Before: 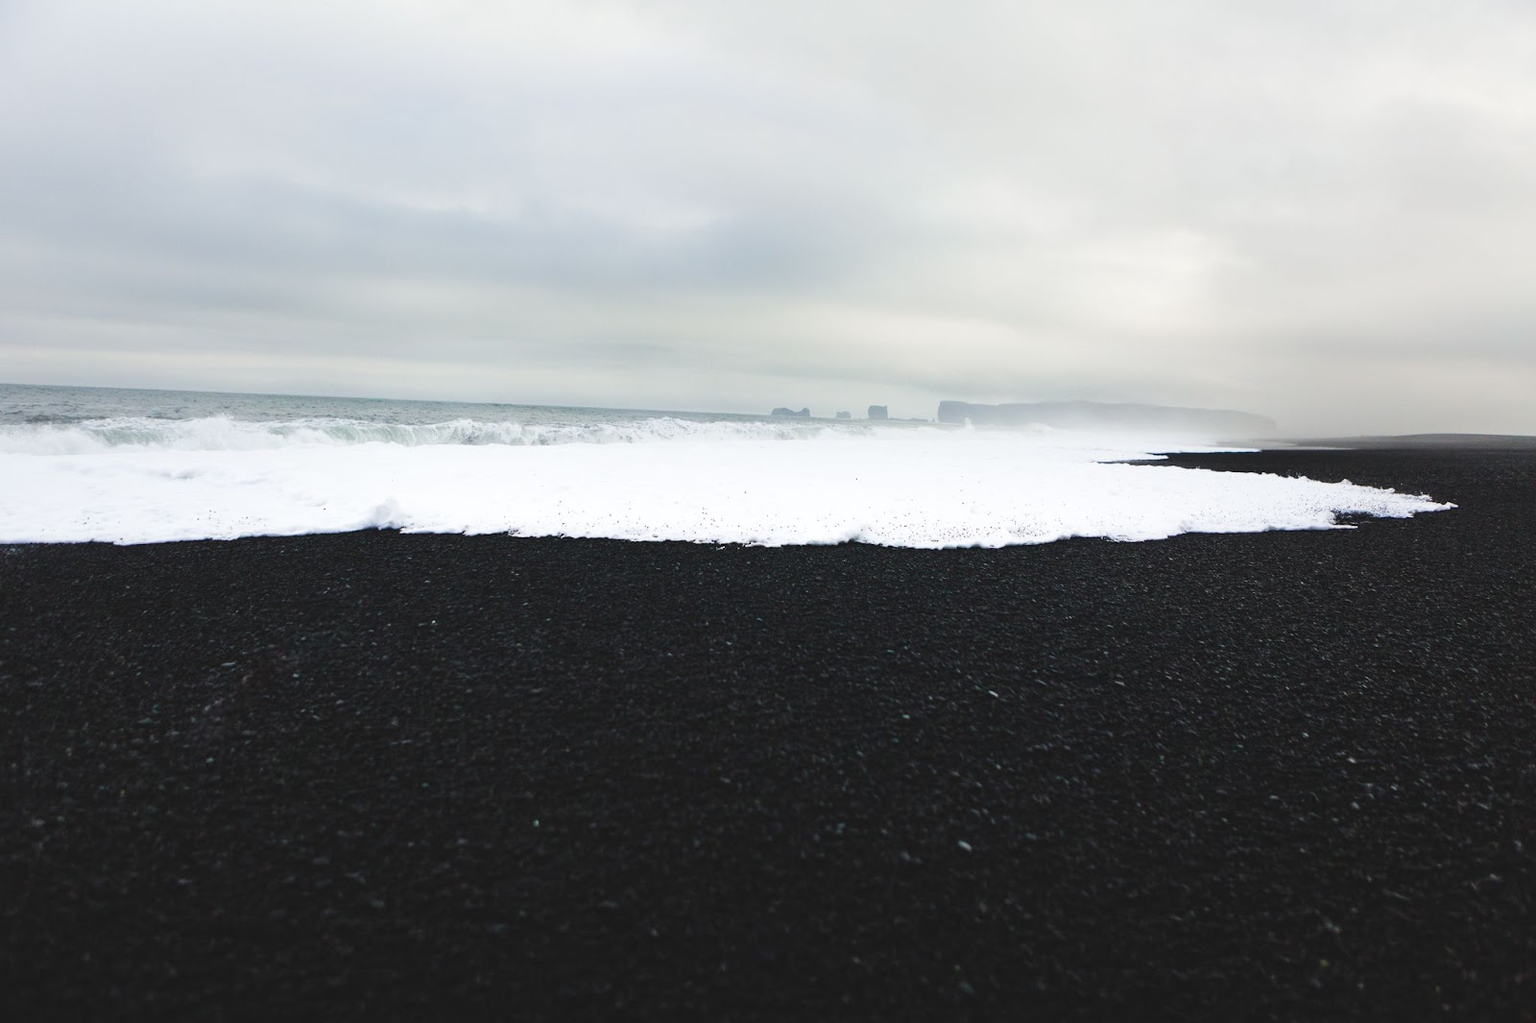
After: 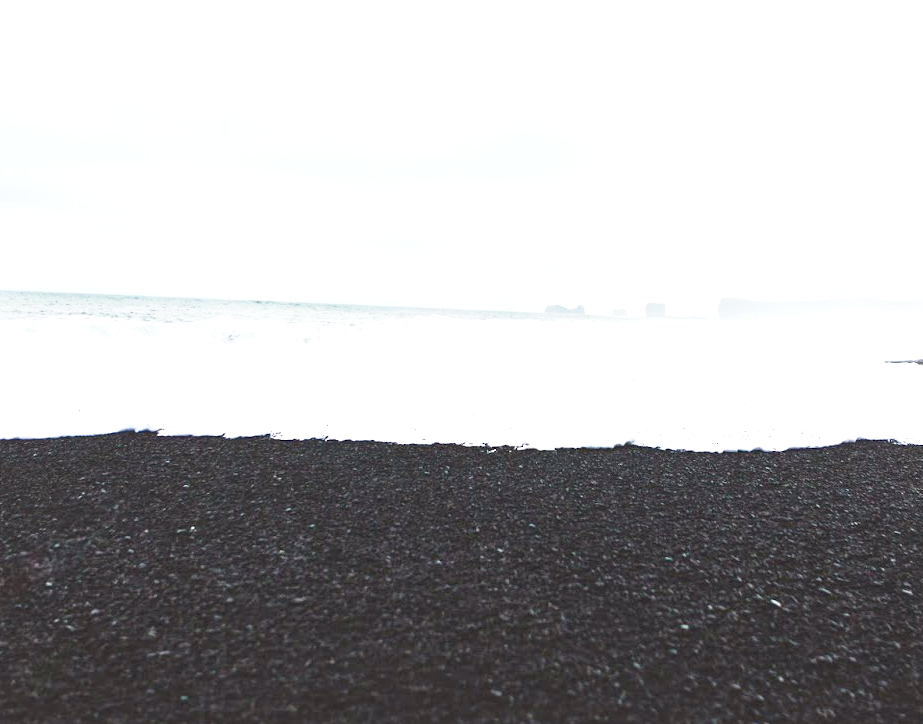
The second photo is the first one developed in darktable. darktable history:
exposure: exposure 0.917 EV, compensate exposure bias true, compensate highlight preservation false
base curve: curves: ch0 [(0, 0) (0.088, 0.125) (0.176, 0.251) (0.354, 0.501) (0.613, 0.749) (1, 0.877)], preserve colors none
color balance rgb: power › luminance 1.089%, power › chroma 0.394%, power › hue 31.79°, perceptual saturation grading › global saturation 19.9%
levels: levels [0, 0.476, 0.951]
crop: left 16.245%, top 11.26%, right 26.034%, bottom 20.758%
local contrast: mode bilateral grid, contrast 19, coarseness 50, detail 141%, midtone range 0.2
